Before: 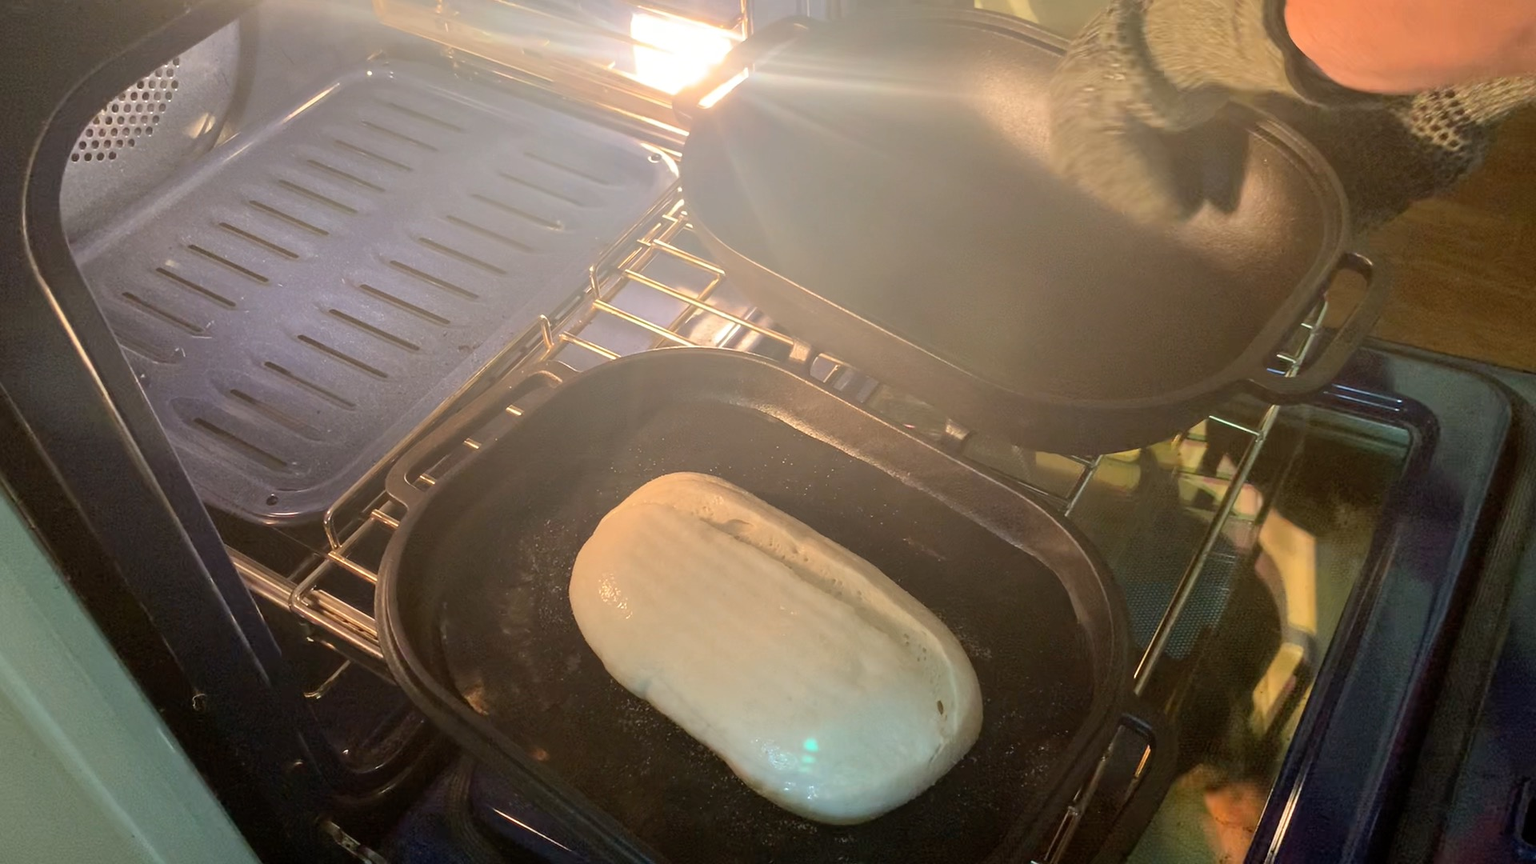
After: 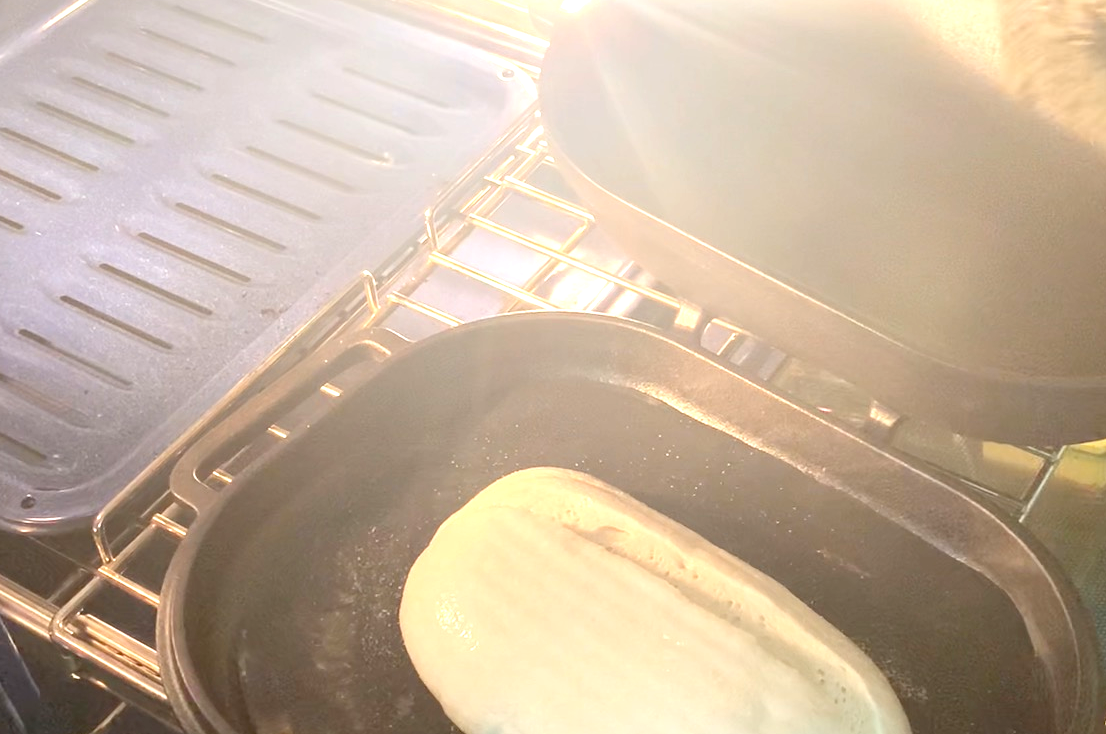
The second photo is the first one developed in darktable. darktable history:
exposure: black level correction 0, exposure 0.948 EV, compensate highlight preservation false
tone equalizer: on, module defaults
crop: left 16.255%, top 11.478%, right 26.119%, bottom 20.509%
